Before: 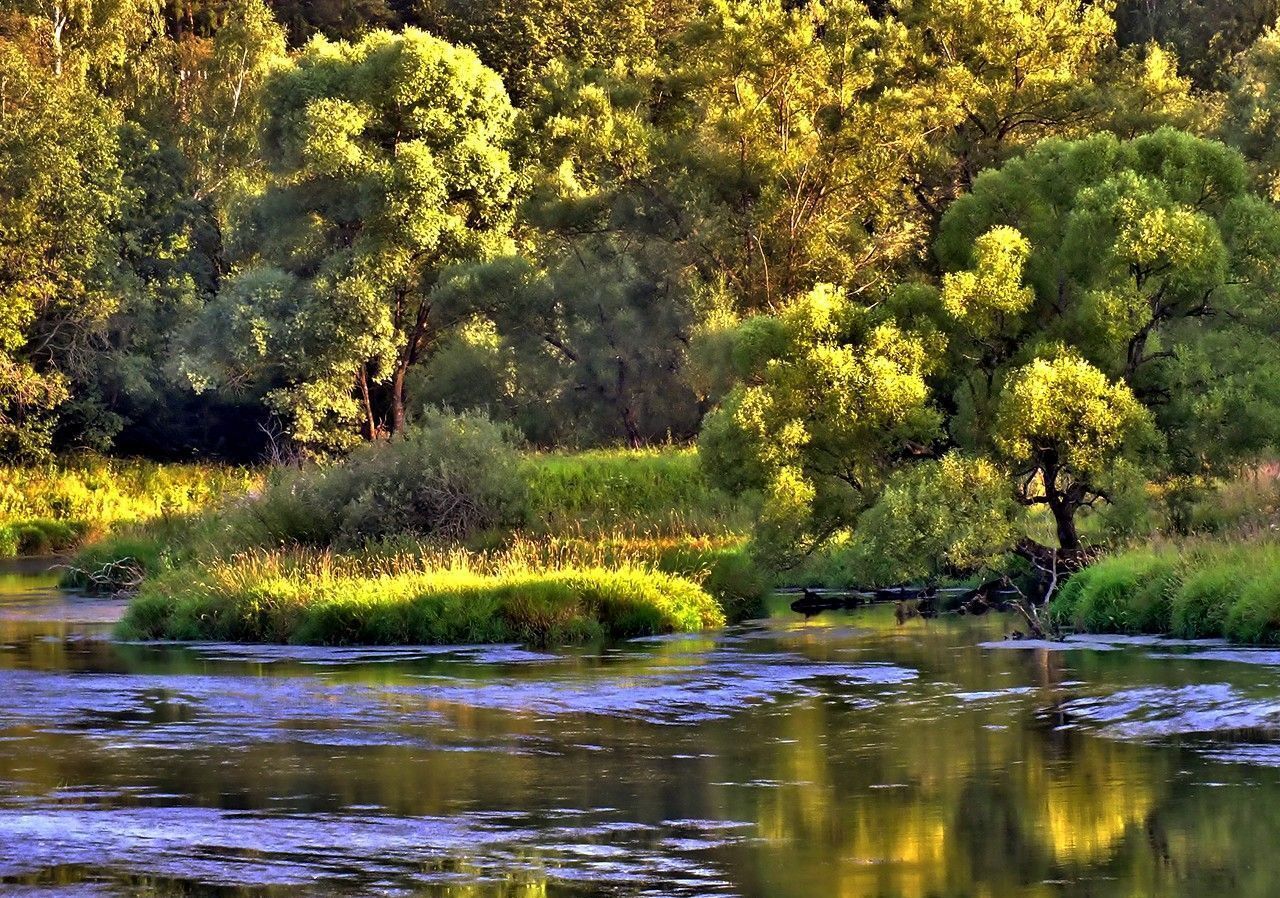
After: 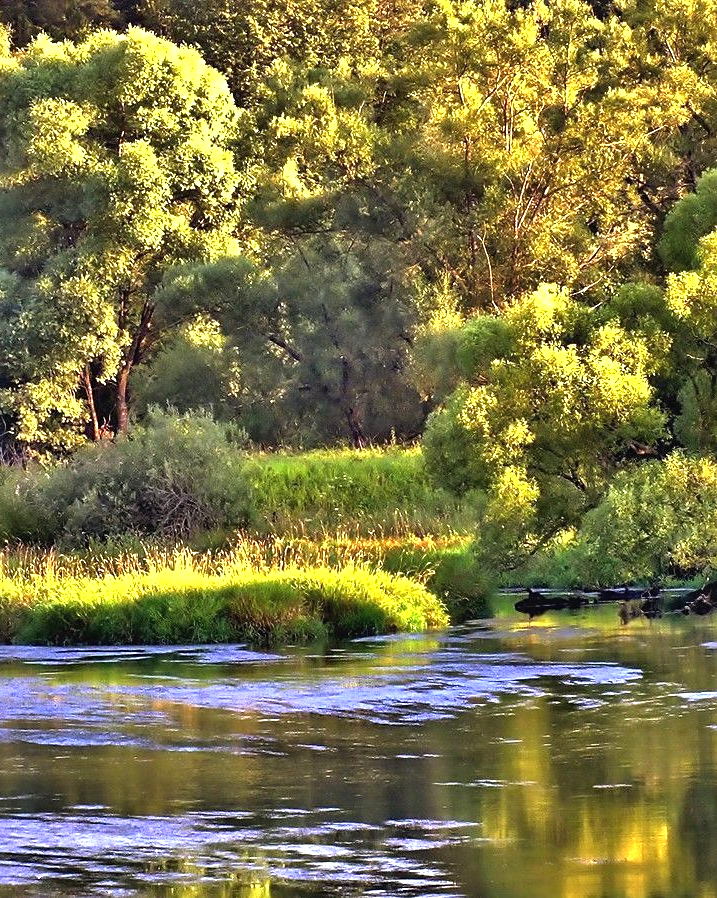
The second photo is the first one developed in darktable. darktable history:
crop: left 21.584%, right 22.39%
sharpen: amount 0.207
exposure: black level correction -0.002, exposure 0.71 EV, compensate highlight preservation false
